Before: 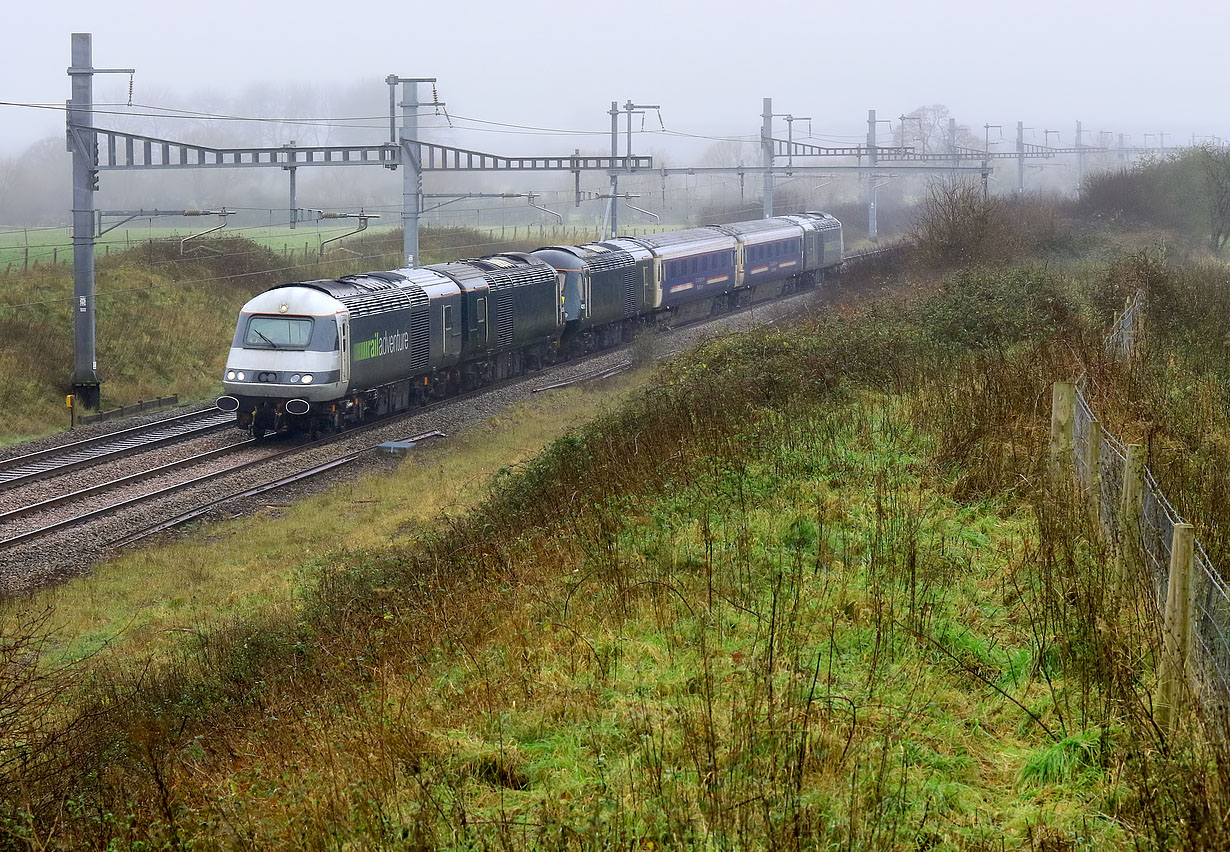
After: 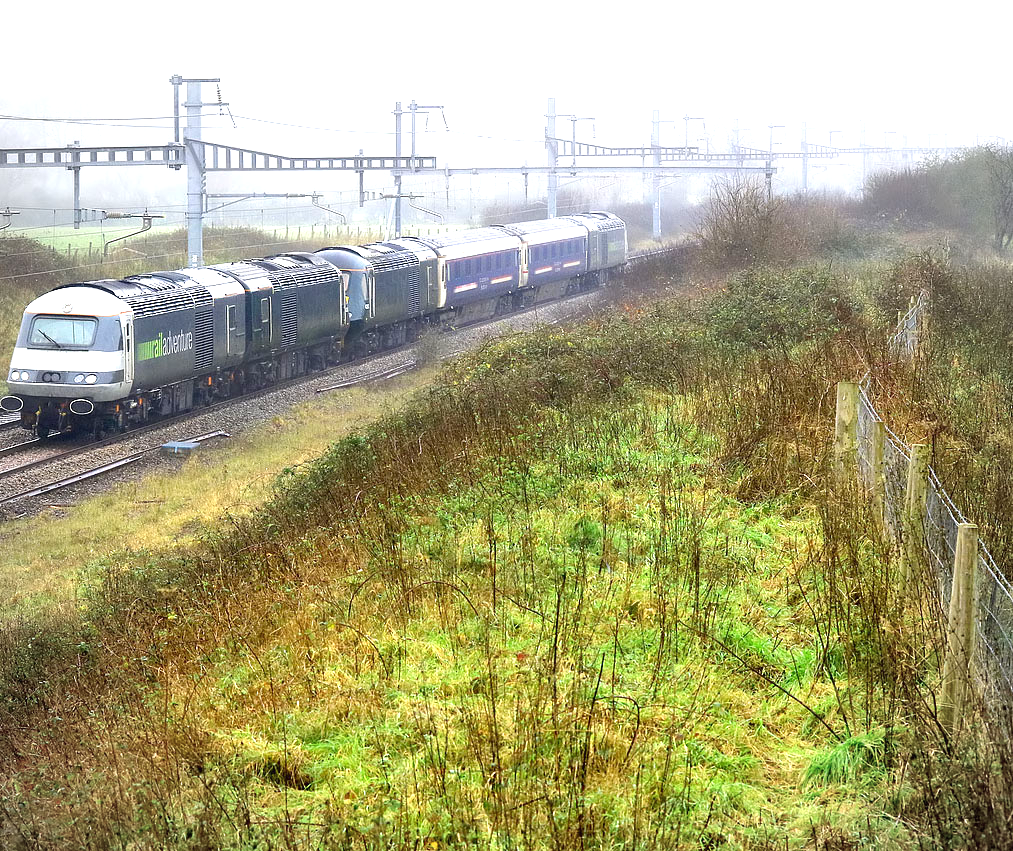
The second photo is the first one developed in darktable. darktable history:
exposure: black level correction 0, exposure 1.2 EV, compensate exposure bias true, compensate highlight preservation false
crop: left 17.582%, bottom 0.031%
vignetting: fall-off radius 60.92%
